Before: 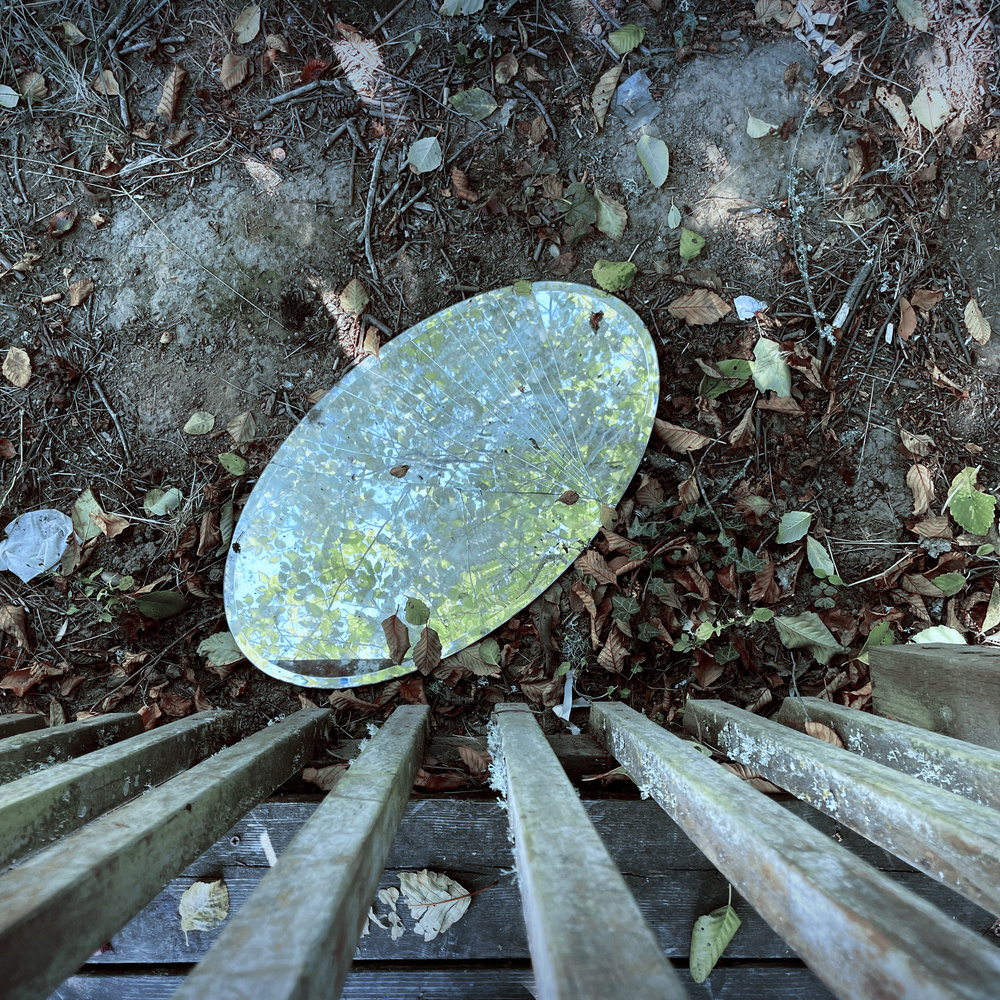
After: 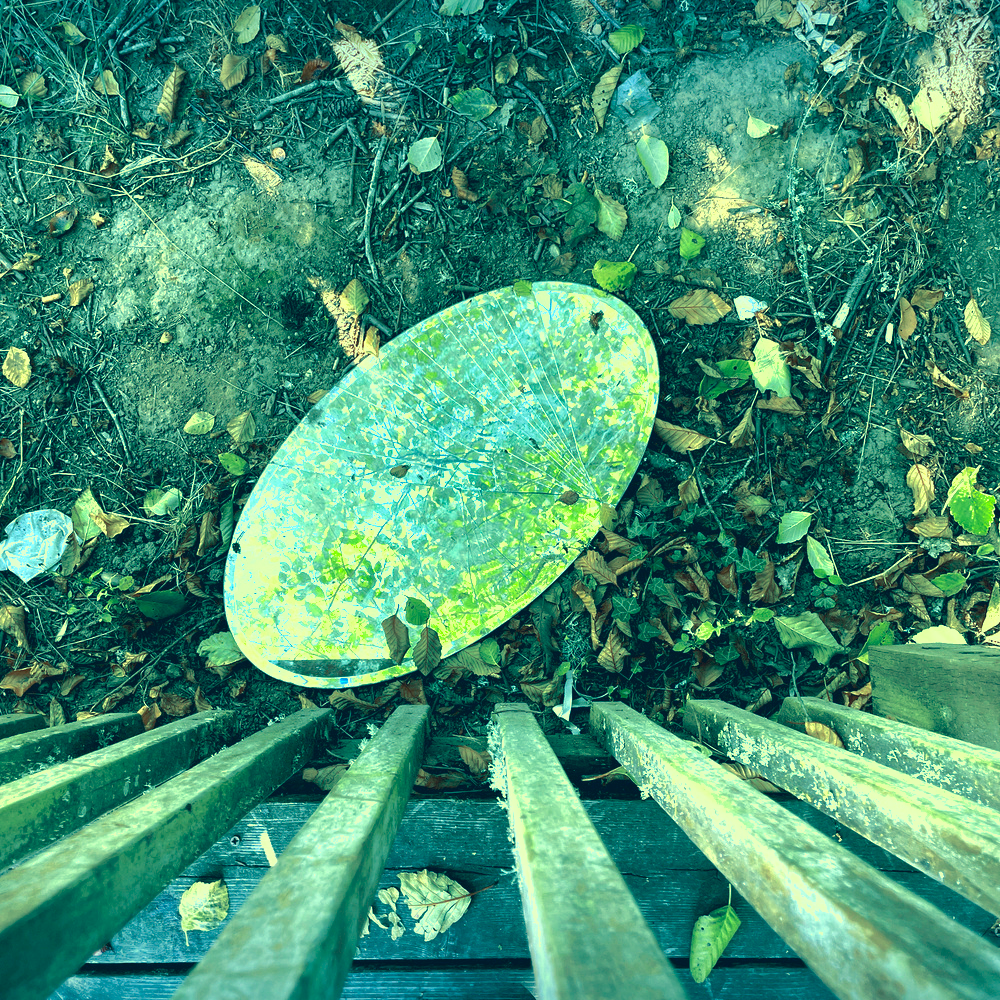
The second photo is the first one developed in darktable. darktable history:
shadows and highlights: on, module defaults
color correction: highlights a* -15.52, highlights b* 39.99, shadows a* -39.76, shadows b* -26.94
exposure: exposure 0.94 EV, compensate highlight preservation false
